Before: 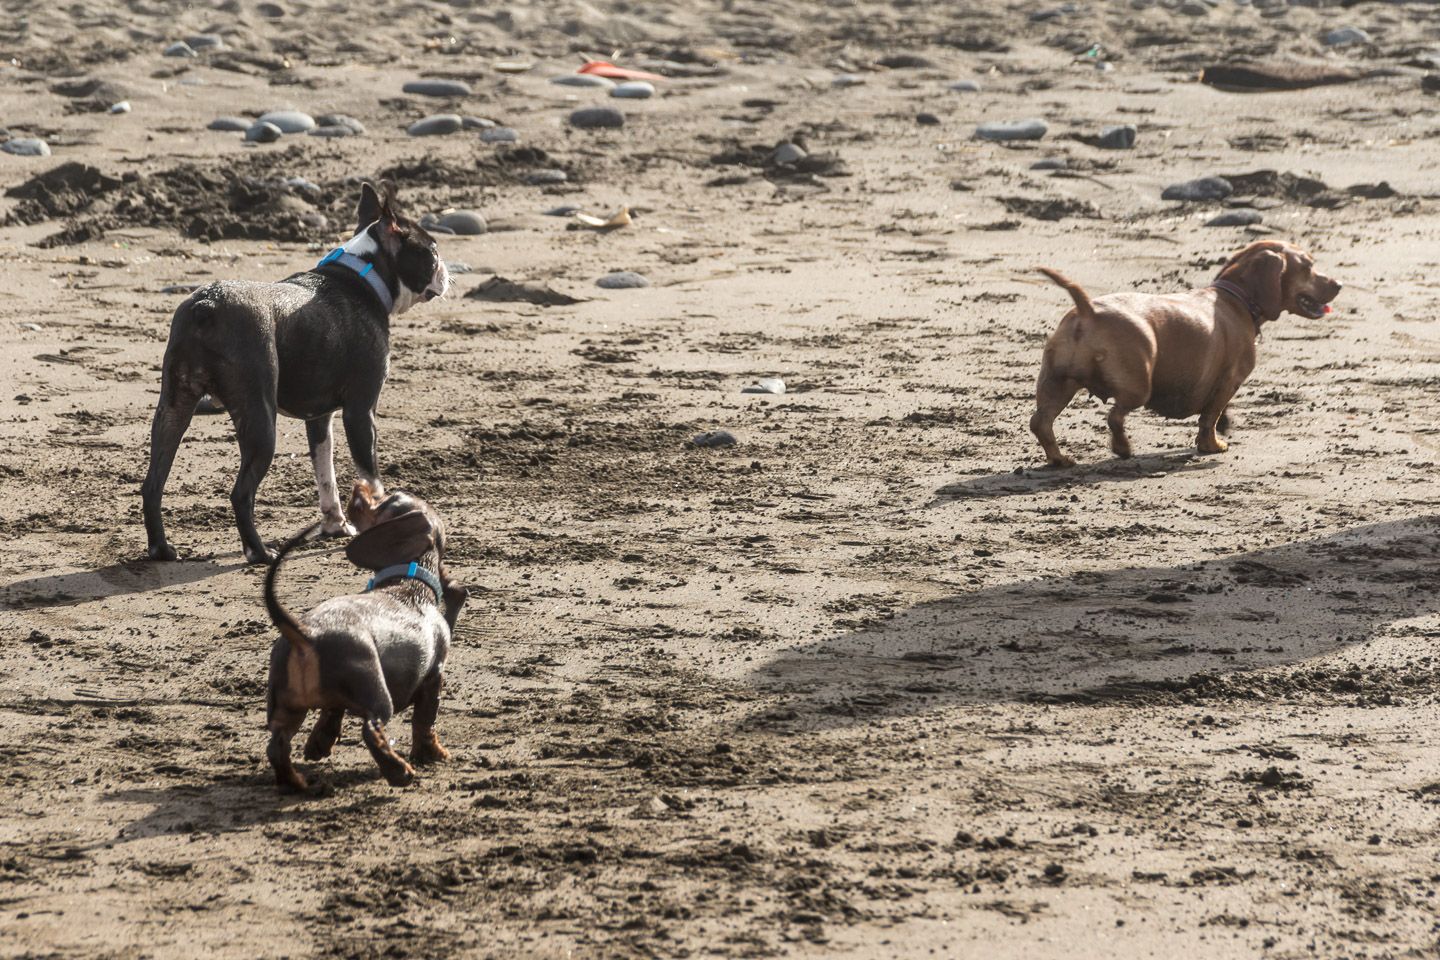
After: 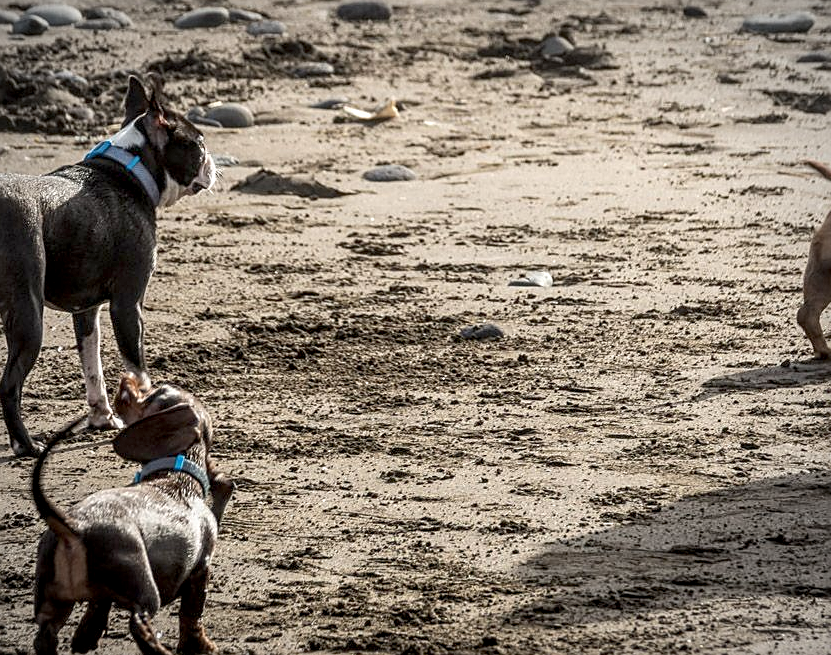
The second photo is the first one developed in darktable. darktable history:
sharpen: on, module defaults
local contrast: on, module defaults
vignetting: fall-off radius 70%, automatic ratio true
crop: left 16.202%, top 11.208%, right 26.045%, bottom 20.557%
exposure: black level correction 0.012, compensate highlight preservation false
